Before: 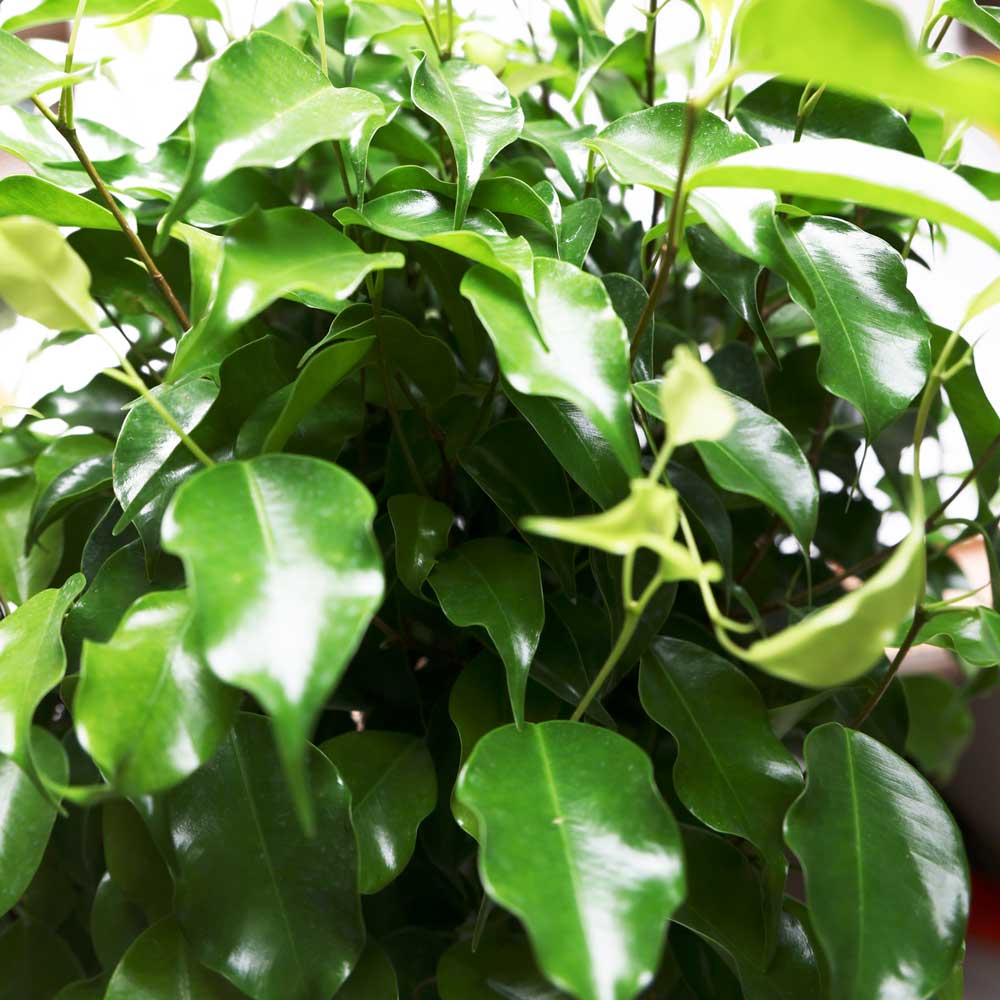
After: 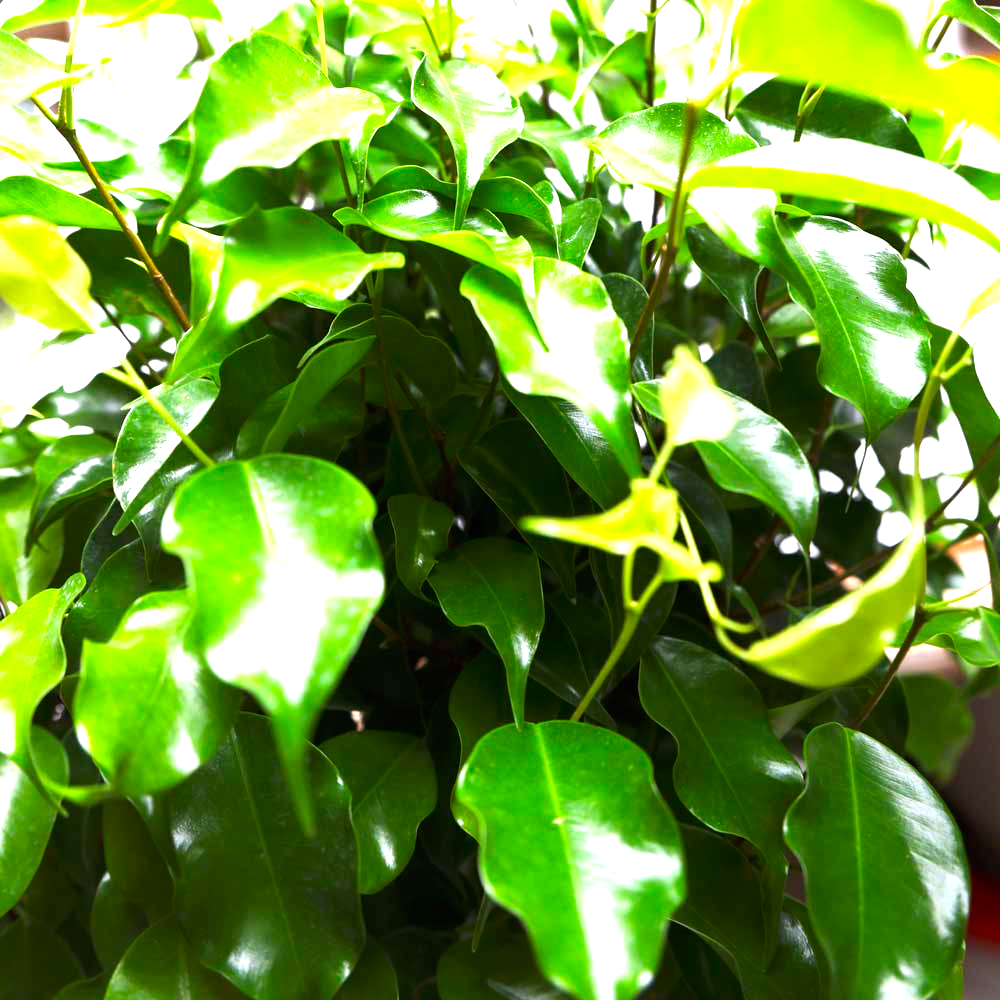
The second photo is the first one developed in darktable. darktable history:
exposure: exposure 0.566 EV, compensate highlight preservation false
color balance: lift [1, 1.001, 0.999, 1.001], gamma [1, 1.004, 1.007, 0.993], gain [1, 0.991, 0.987, 1.013], contrast 10%, output saturation 120%
